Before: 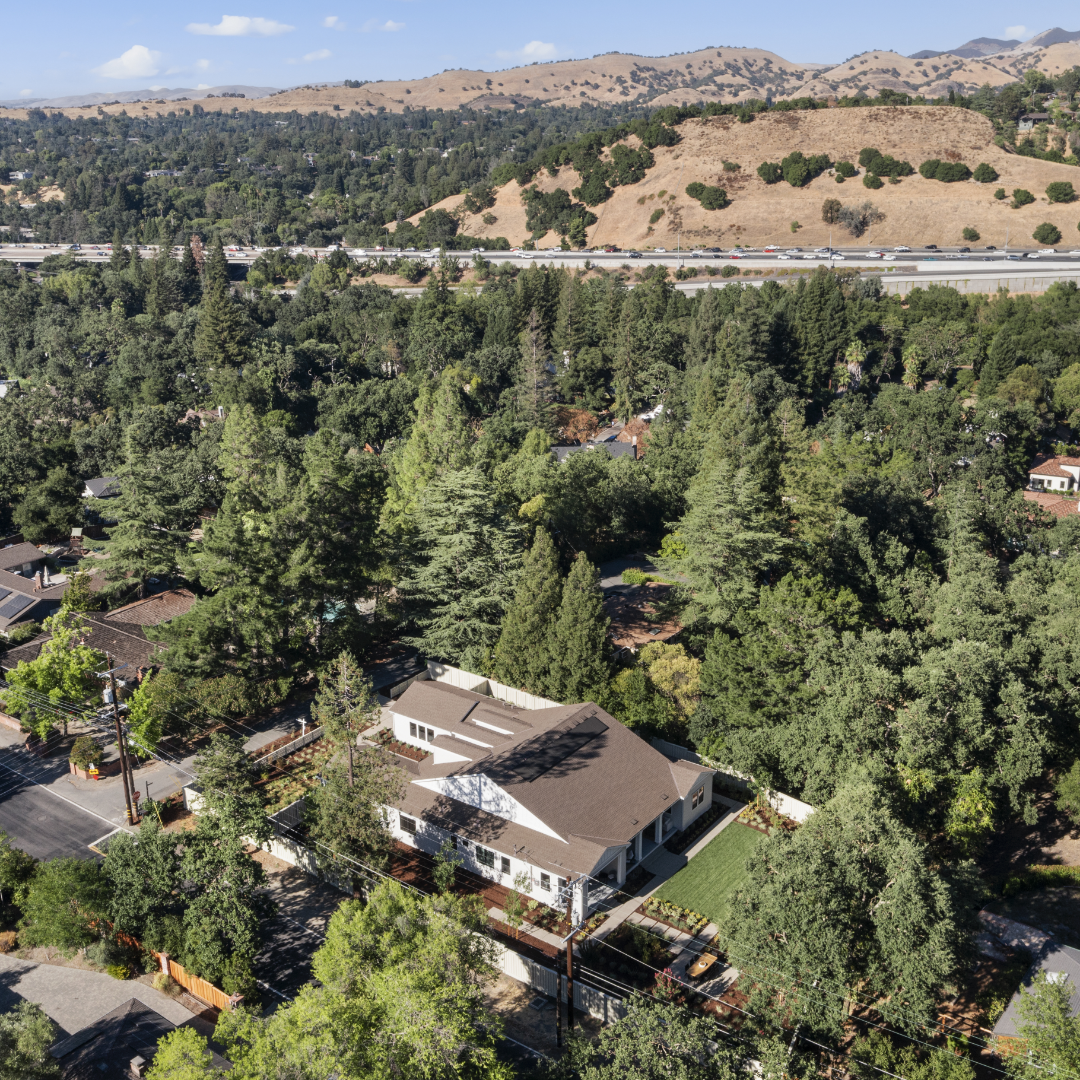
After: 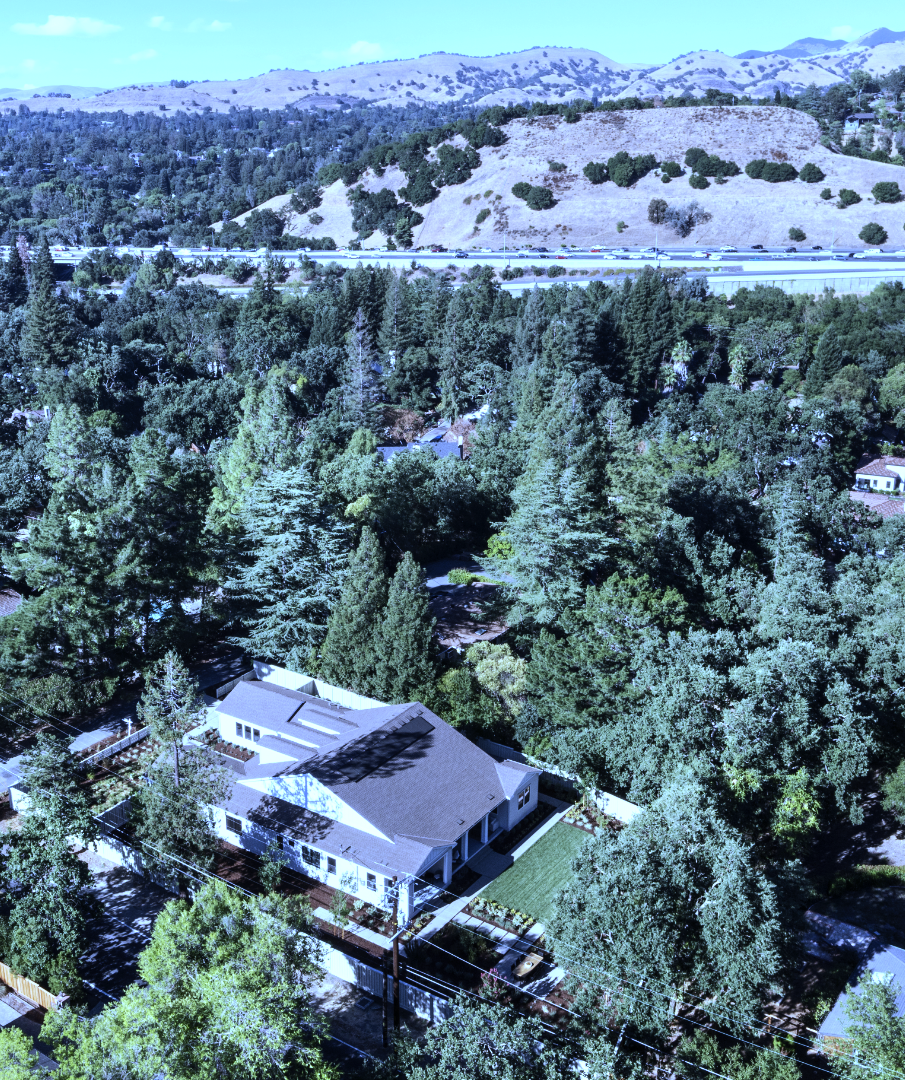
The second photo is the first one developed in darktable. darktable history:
tone equalizer: -8 EV -0.75 EV, -7 EV -0.7 EV, -6 EV -0.6 EV, -5 EV -0.4 EV, -3 EV 0.4 EV, -2 EV 0.6 EV, -1 EV 0.7 EV, +0 EV 0.75 EV, edges refinement/feathering 500, mask exposure compensation -1.57 EV, preserve details no
white balance: red 0.766, blue 1.537
crop: left 16.145%
